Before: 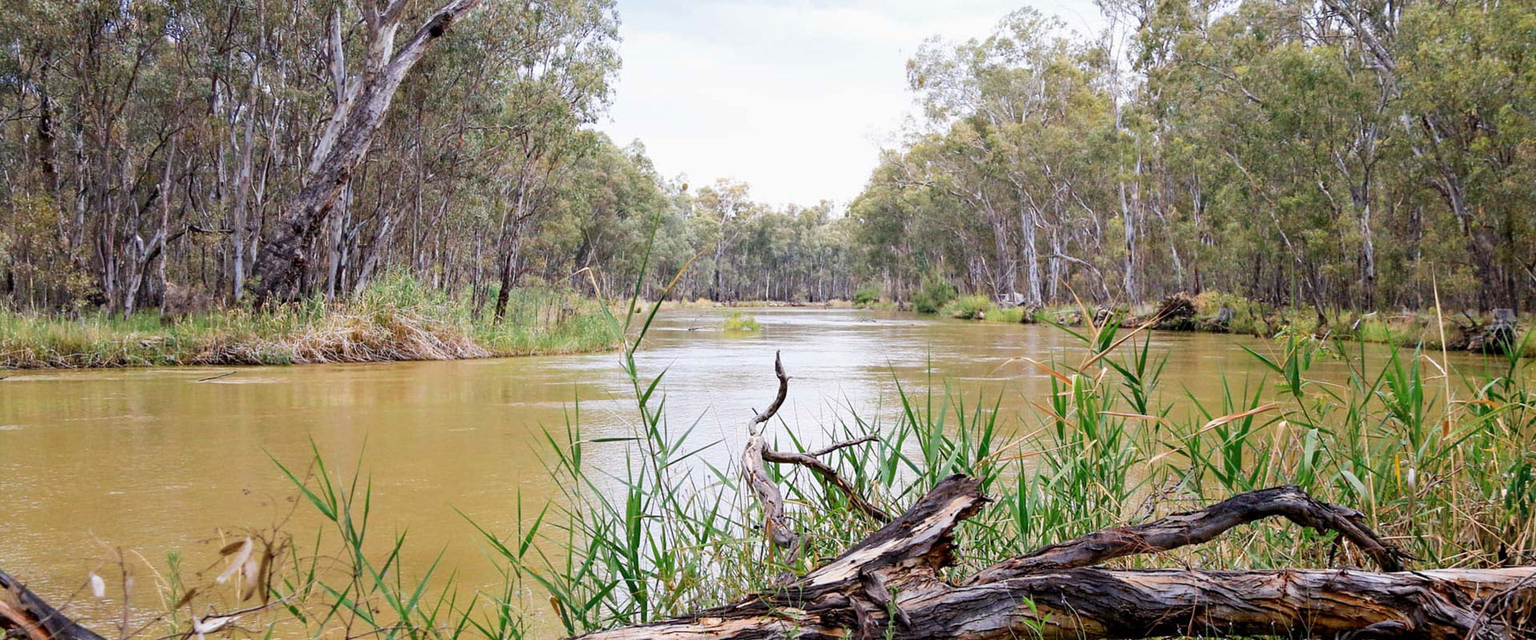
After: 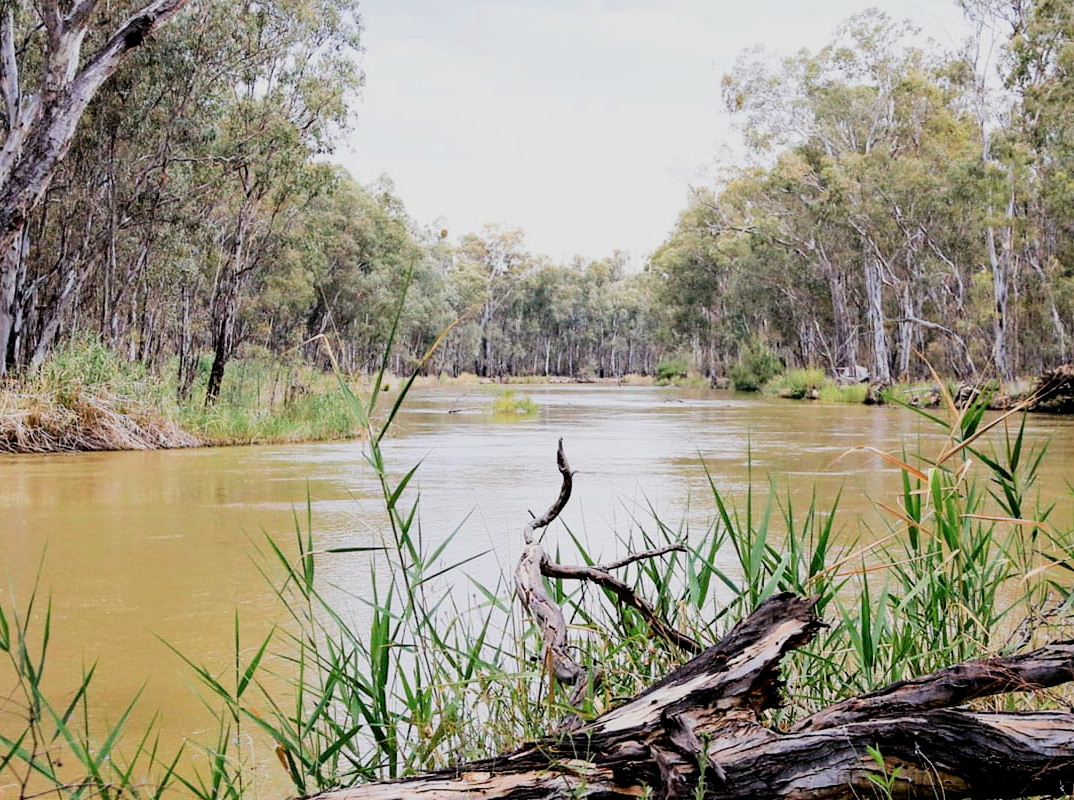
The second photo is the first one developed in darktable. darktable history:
filmic rgb: black relative exposure -5.09 EV, white relative exposure 3.96 EV, threshold 3.05 EV, hardness 2.88, contrast 1.297, highlights saturation mix -30.6%, enable highlight reconstruction true
crop: left 21.502%, right 22.523%
